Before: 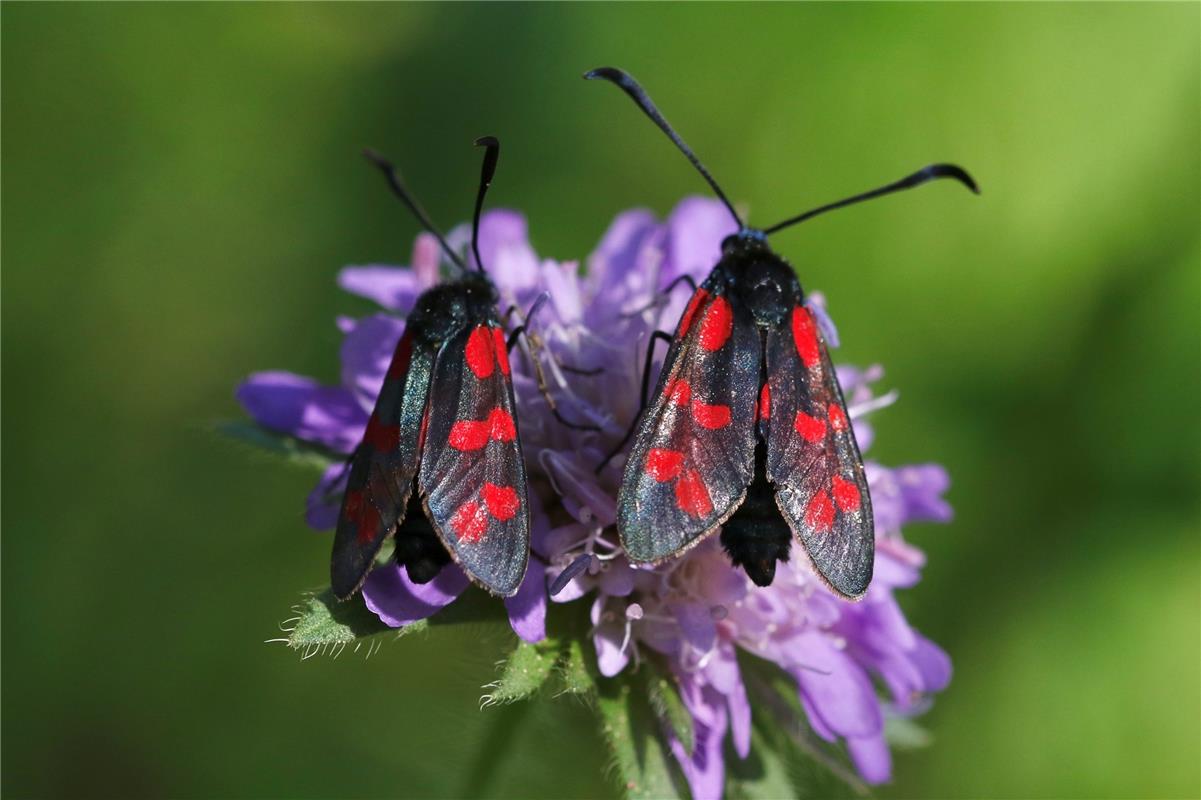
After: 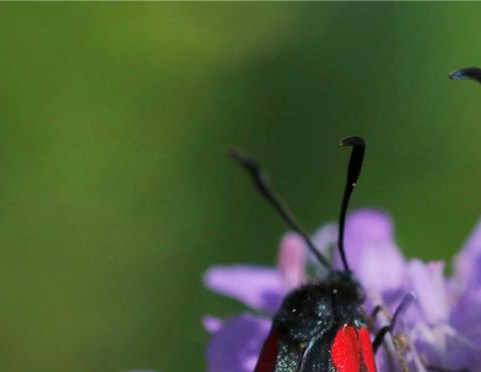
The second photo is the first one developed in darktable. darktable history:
local contrast: mode bilateral grid, contrast 20, coarseness 49, detail 120%, midtone range 0.2
crop and rotate: left 11.179%, top 0.049%, right 48.711%, bottom 53.44%
shadows and highlights: shadows 39.9, highlights -59.9
